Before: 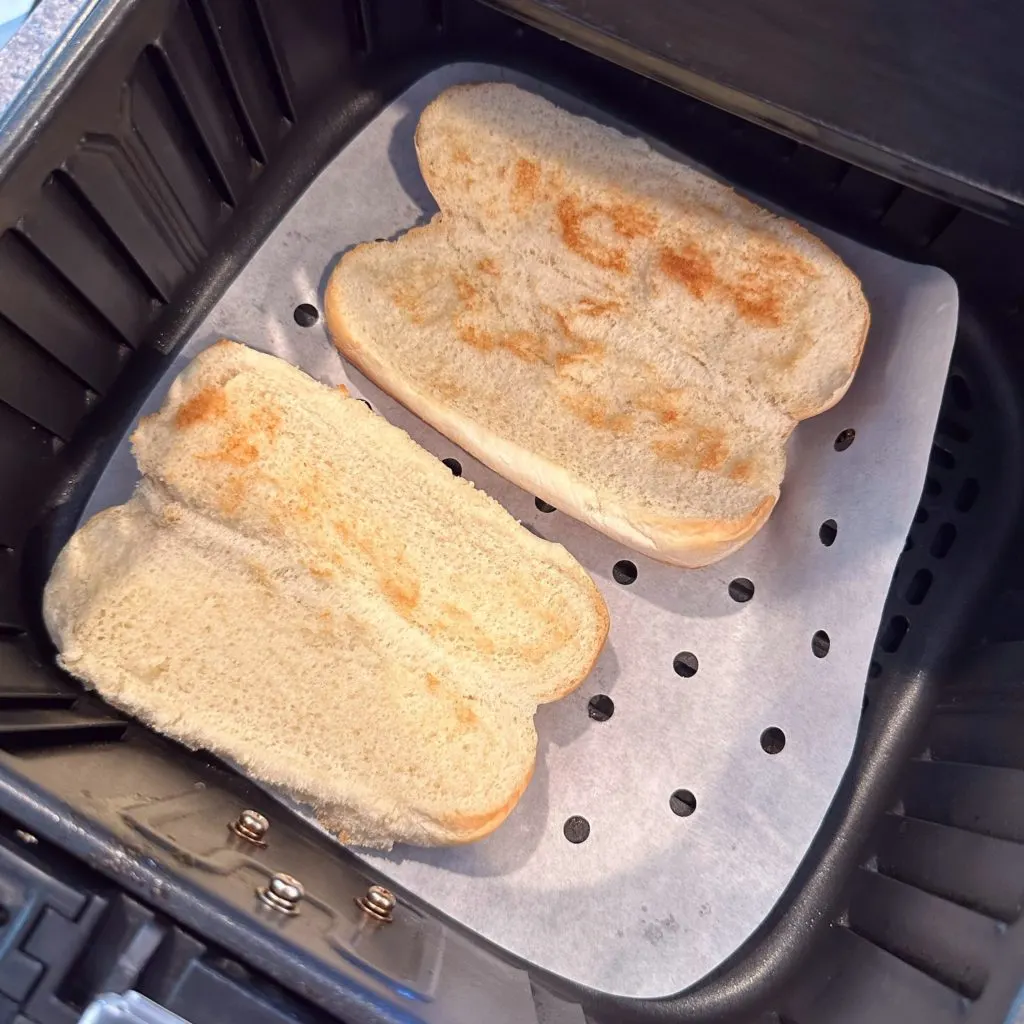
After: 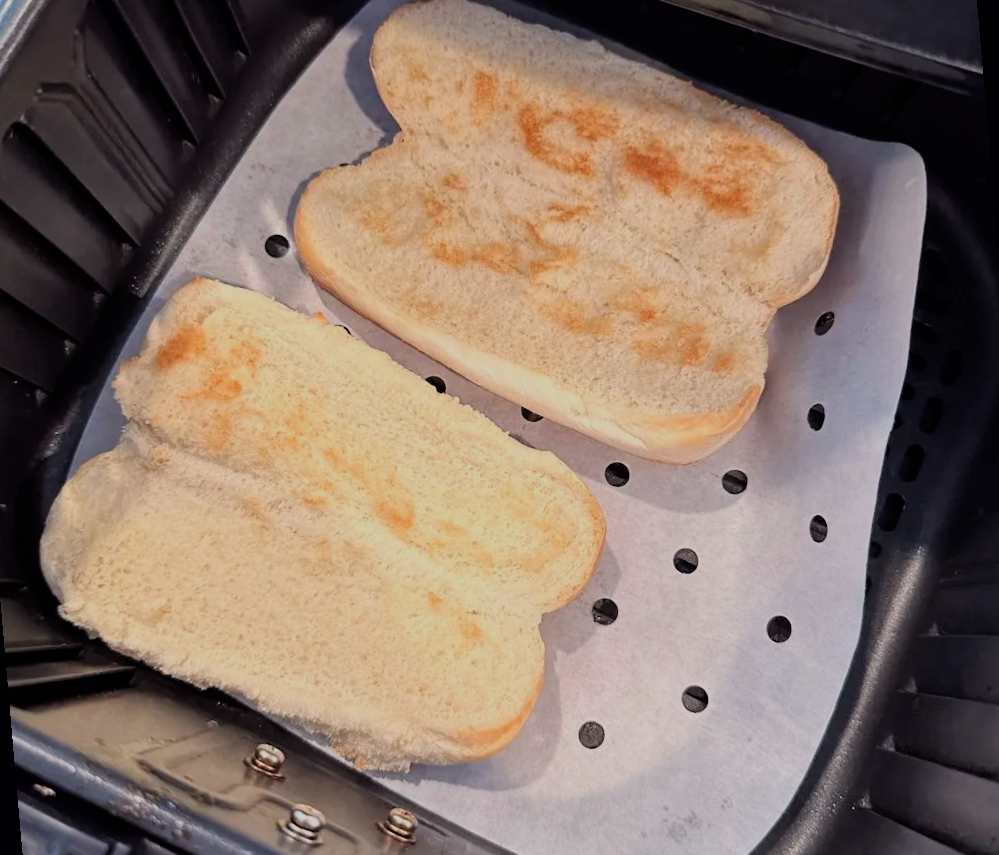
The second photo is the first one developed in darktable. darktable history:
filmic rgb: black relative exposure -7.15 EV, white relative exposure 5.36 EV, hardness 3.02, color science v6 (2022)
rotate and perspective: rotation -5°, crop left 0.05, crop right 0.952, crop top 0.11, crop bottom 0.89
crop: top 1.049%, right 0.001%
